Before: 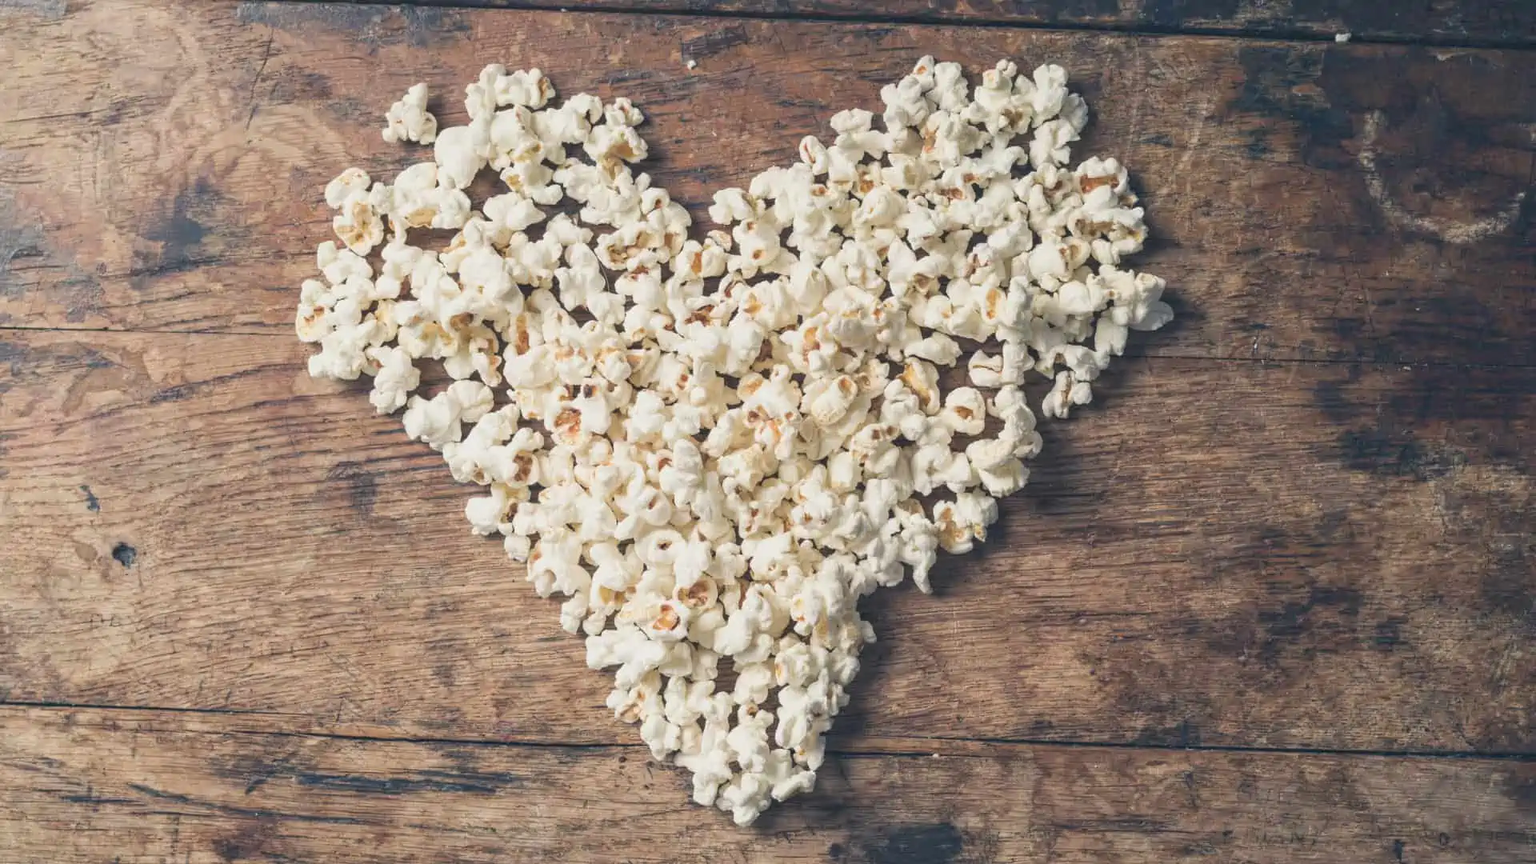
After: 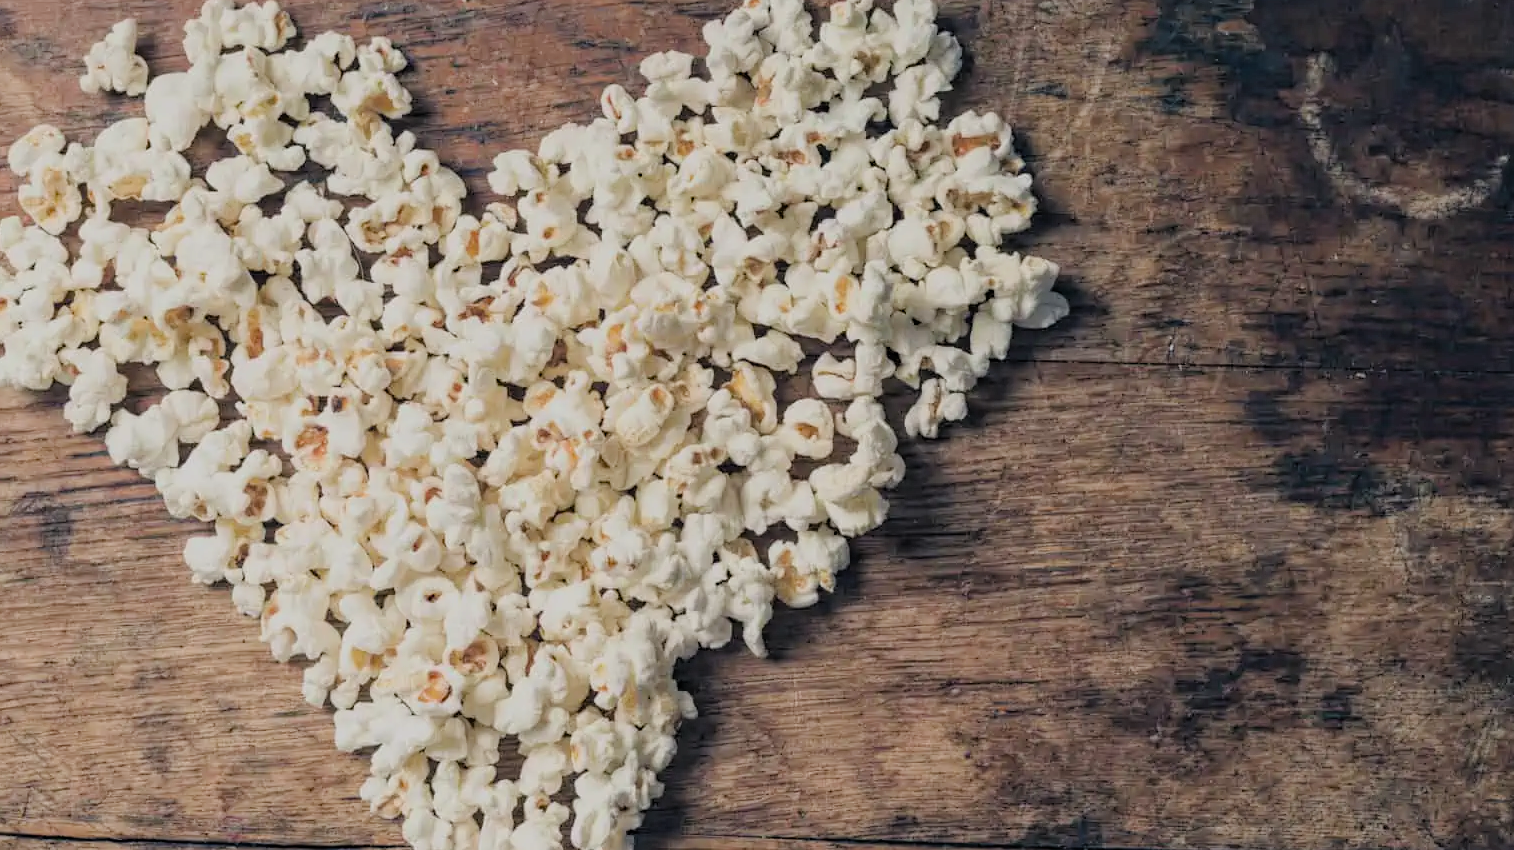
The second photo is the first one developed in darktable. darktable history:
haze removal: compatibility mode true, adaptive false
filmic rgb: black relative exposure -4.88 EV, hardness 2.82
crop and rotate: left 20.74%, top 7.912%, right 0.375%, bottom 13.378%
